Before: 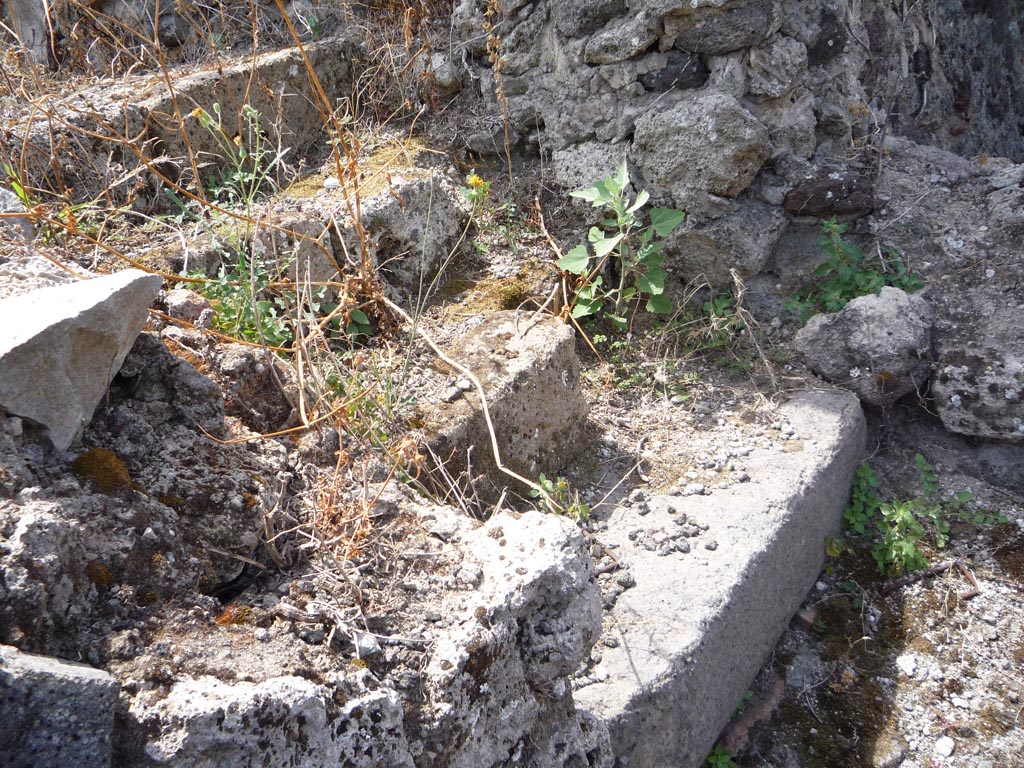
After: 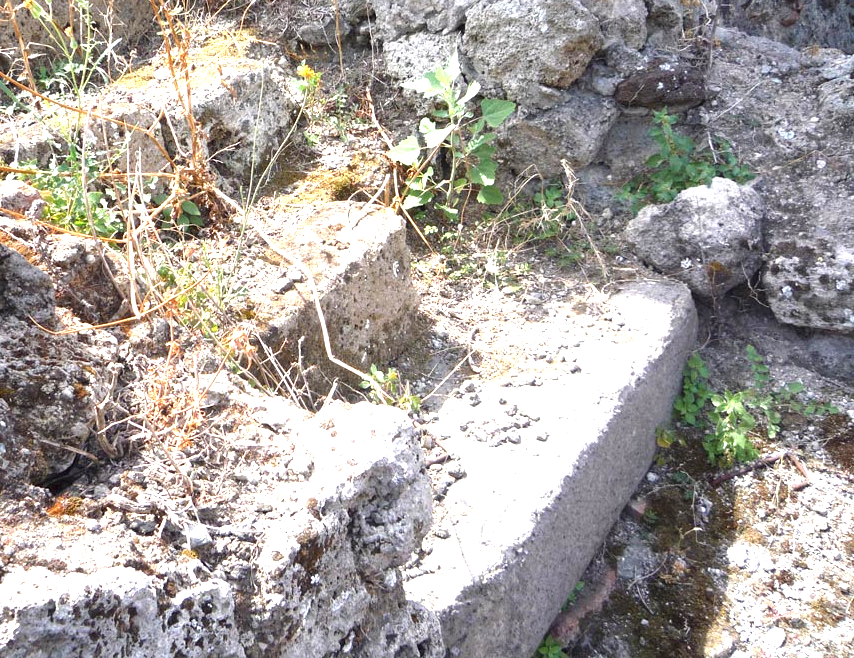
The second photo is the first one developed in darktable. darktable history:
crop: left 16.514%, top 14.26%
exposure: black level correction 0, exposure 1.095 EV, compensate exposure bias true, compensate highlight preservation false
